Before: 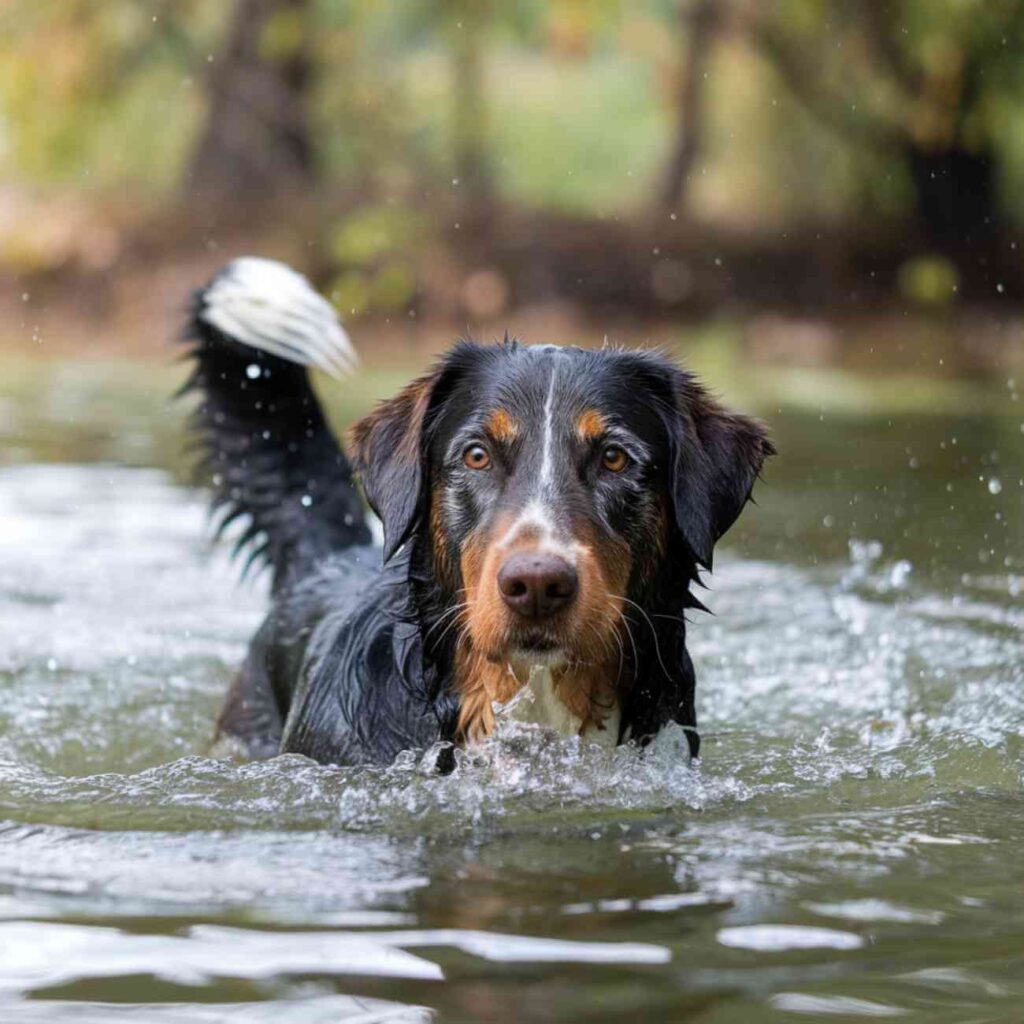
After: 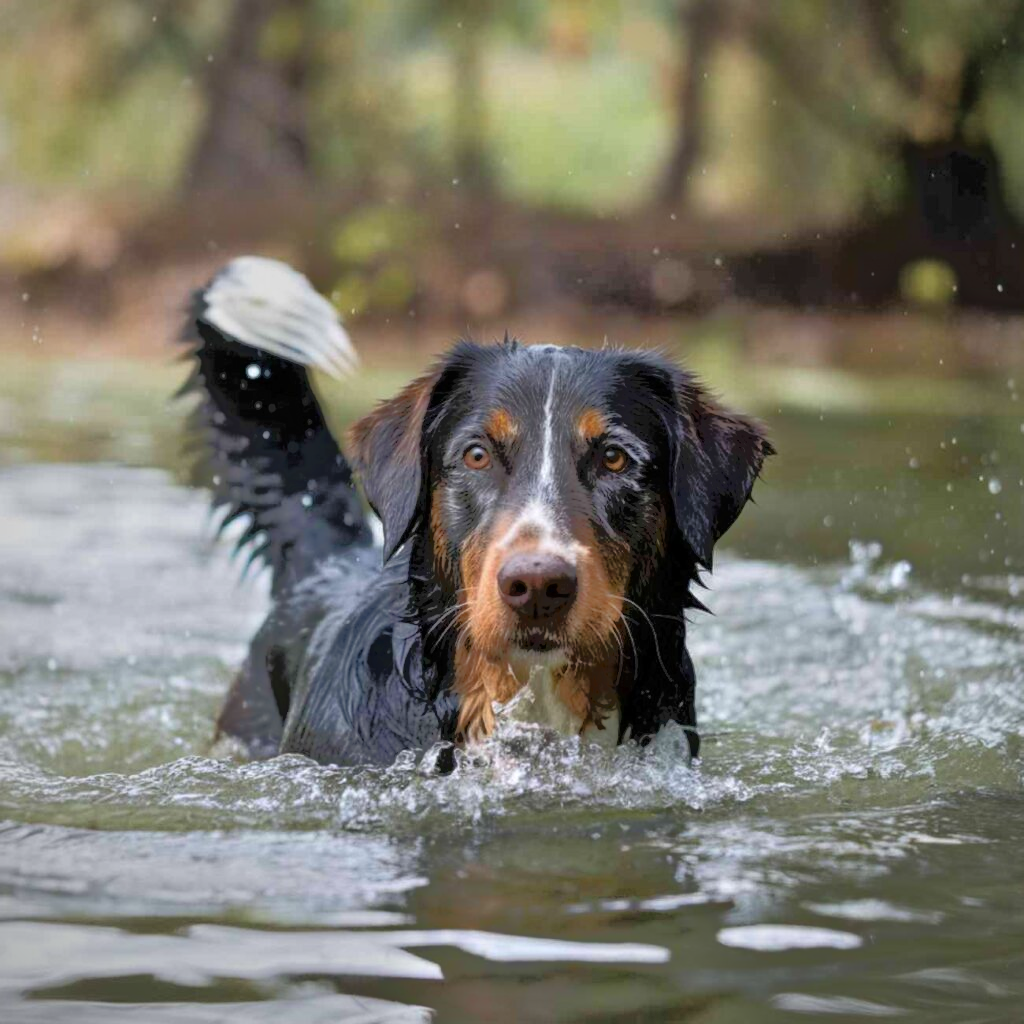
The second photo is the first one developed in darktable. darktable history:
tone equalizer: -7 EV -0.63 EV, -6 EV 1.02 EV, -5 EV -0.482 EV, -4 EV 0.429 EV, -3 EV 0.435 EV, -2 EV 0.133 EV, -1 EV -0.17 EV, +0 EV -0.367 EV
vignetting: fall-off radius 60.8%, brightness -0.414, saturation -0.309
